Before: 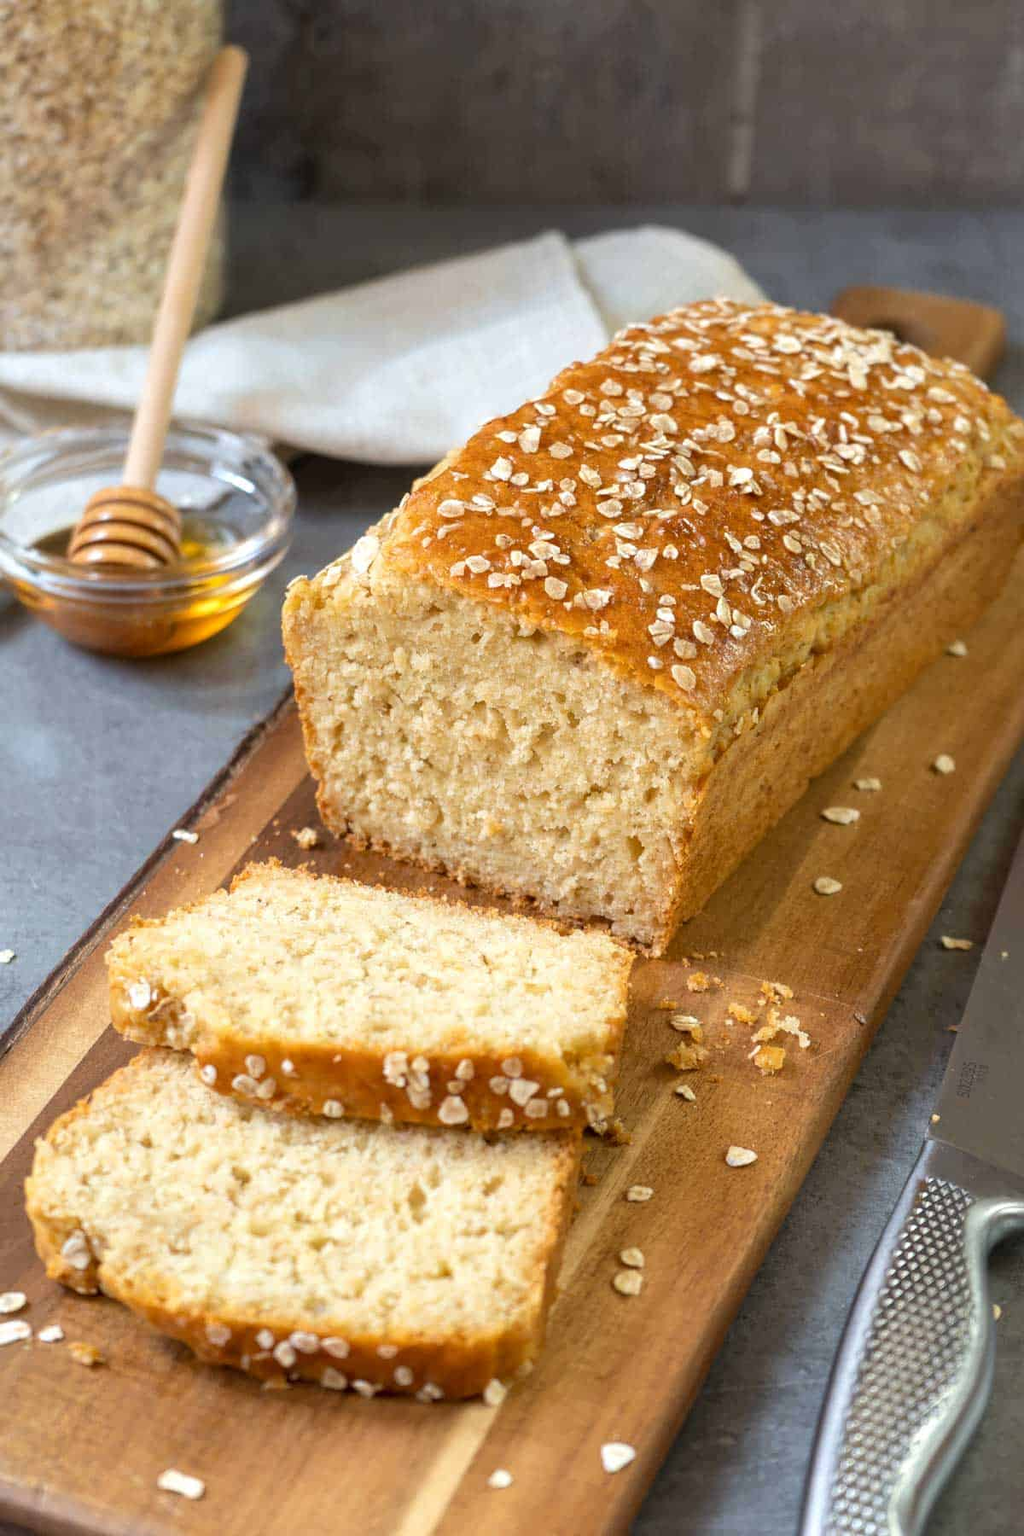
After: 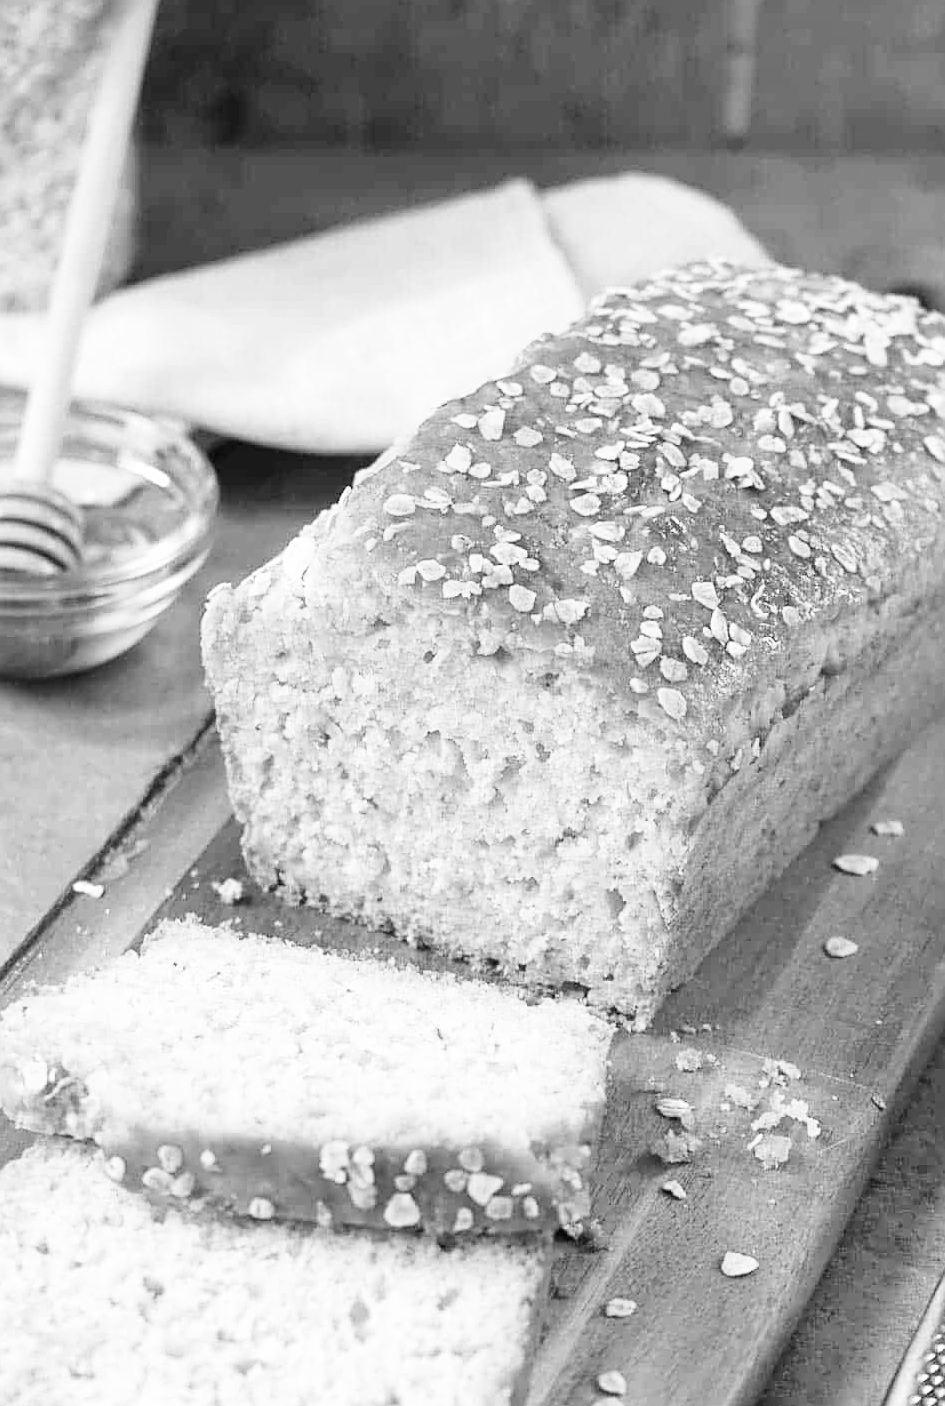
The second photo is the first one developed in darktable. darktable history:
rgb levels: mode RGB, independent channels, levels [[0, 0.474, 1], [0, 0.5, 1], [0, 0.5, 1]]
crop and rotate: left 10.77%, top 5.1%, right 10.41%, bottom 16.76%
monochrome: on, module defaults
base curve: curves: ch0 [(0, 0) (0.028, 0.03) (0.121, 0.232) (0.46, 0.748) (0.859, 0.968) (1, 1)], preserve colors none
sharpen: on, module defaults
